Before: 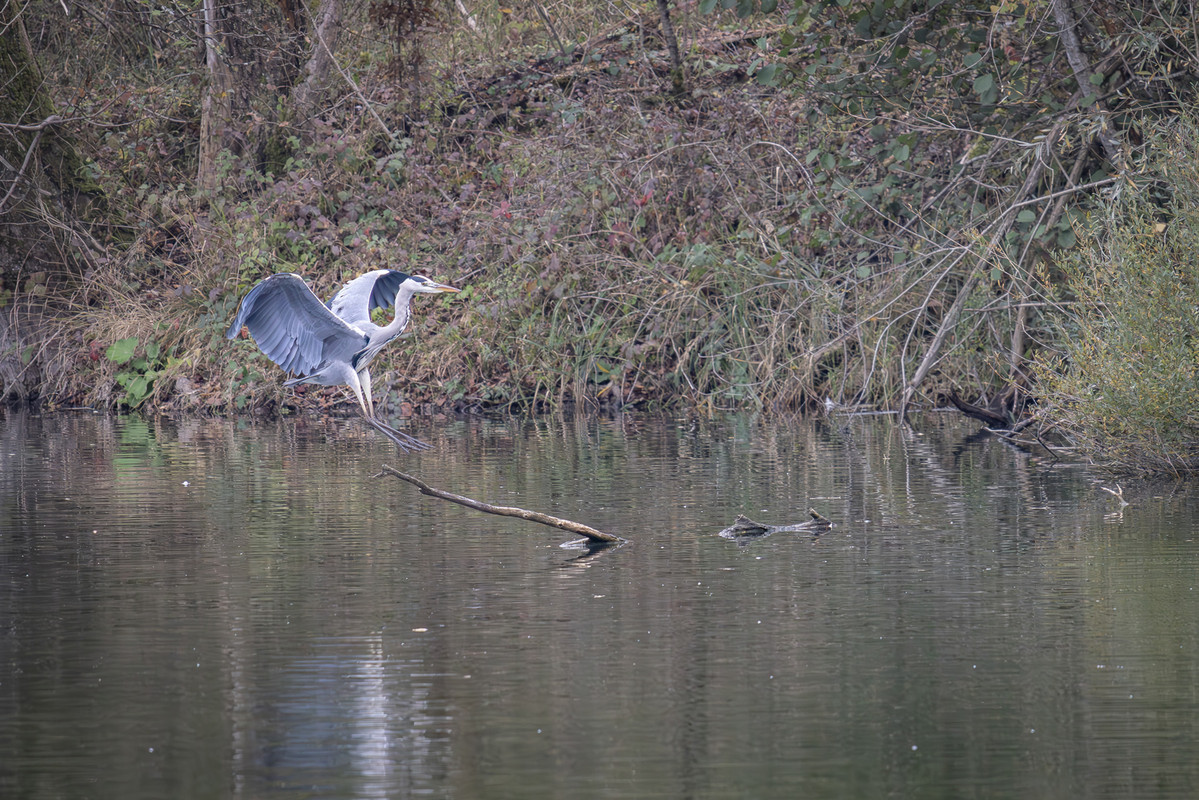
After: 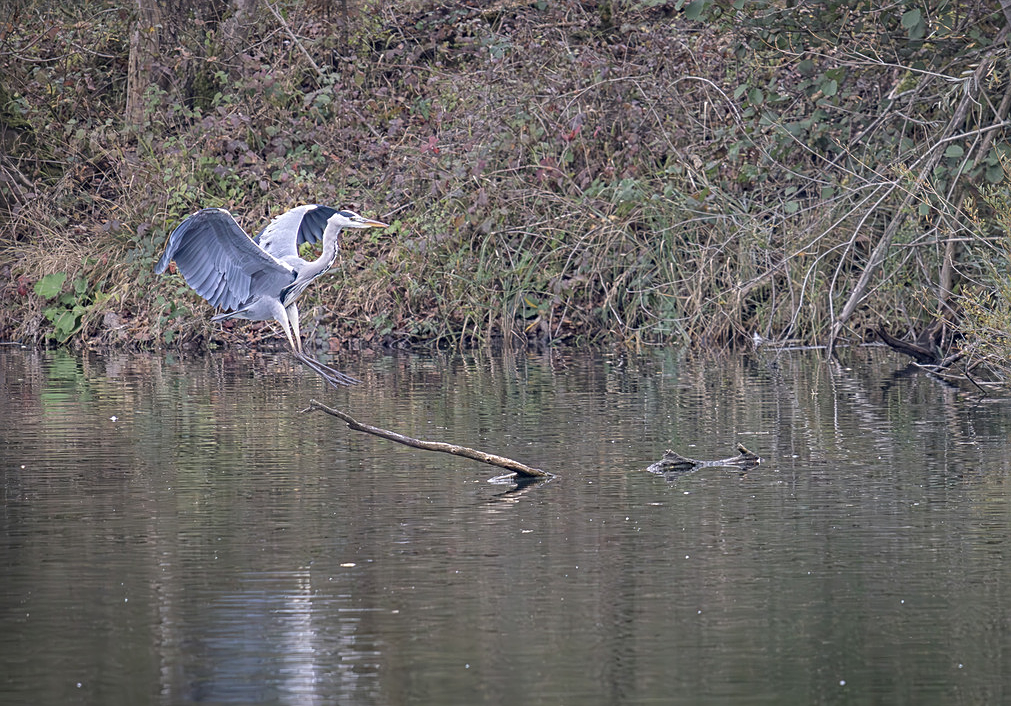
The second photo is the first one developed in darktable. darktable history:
color zones: mix -60.86%
sharpen: on, module defaults
tone equalizer: on, module defaults
crop: left 6.082%, top 8.137%, right 9.548%, bottom 3.6%
